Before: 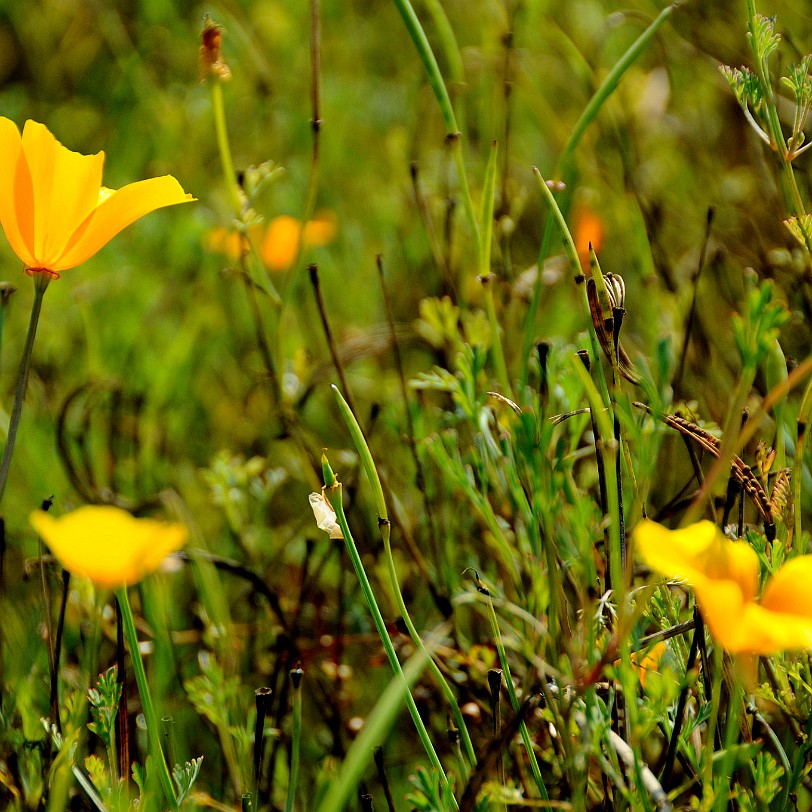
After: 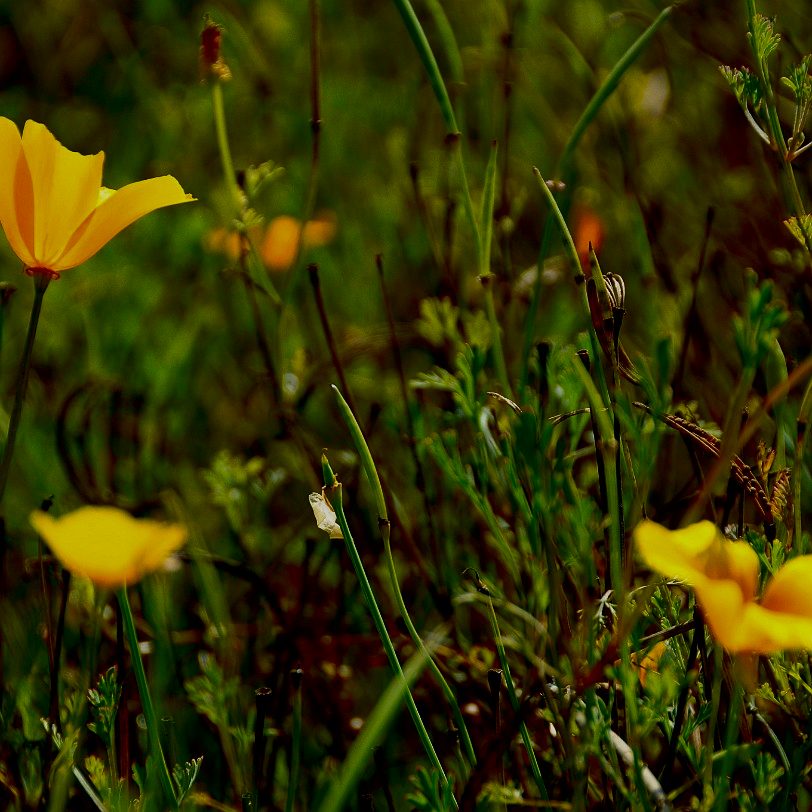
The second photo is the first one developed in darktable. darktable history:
exposure: black level correction 0.009, exposure -0.637 EV, compensate highlight preservation false
contrast brightness saturation: contrast 0.19, brightness -0.24, saturation 0.11
